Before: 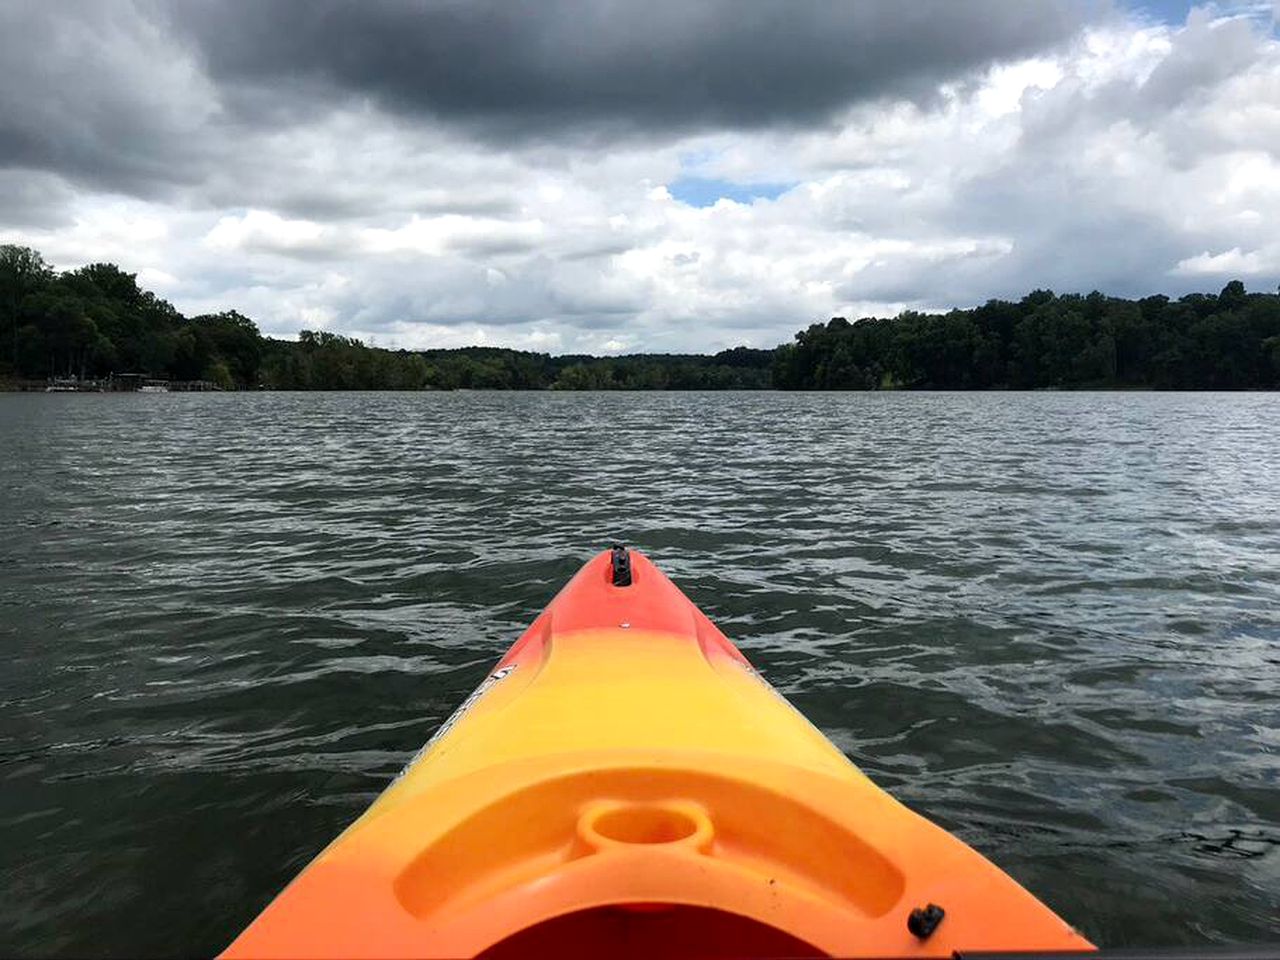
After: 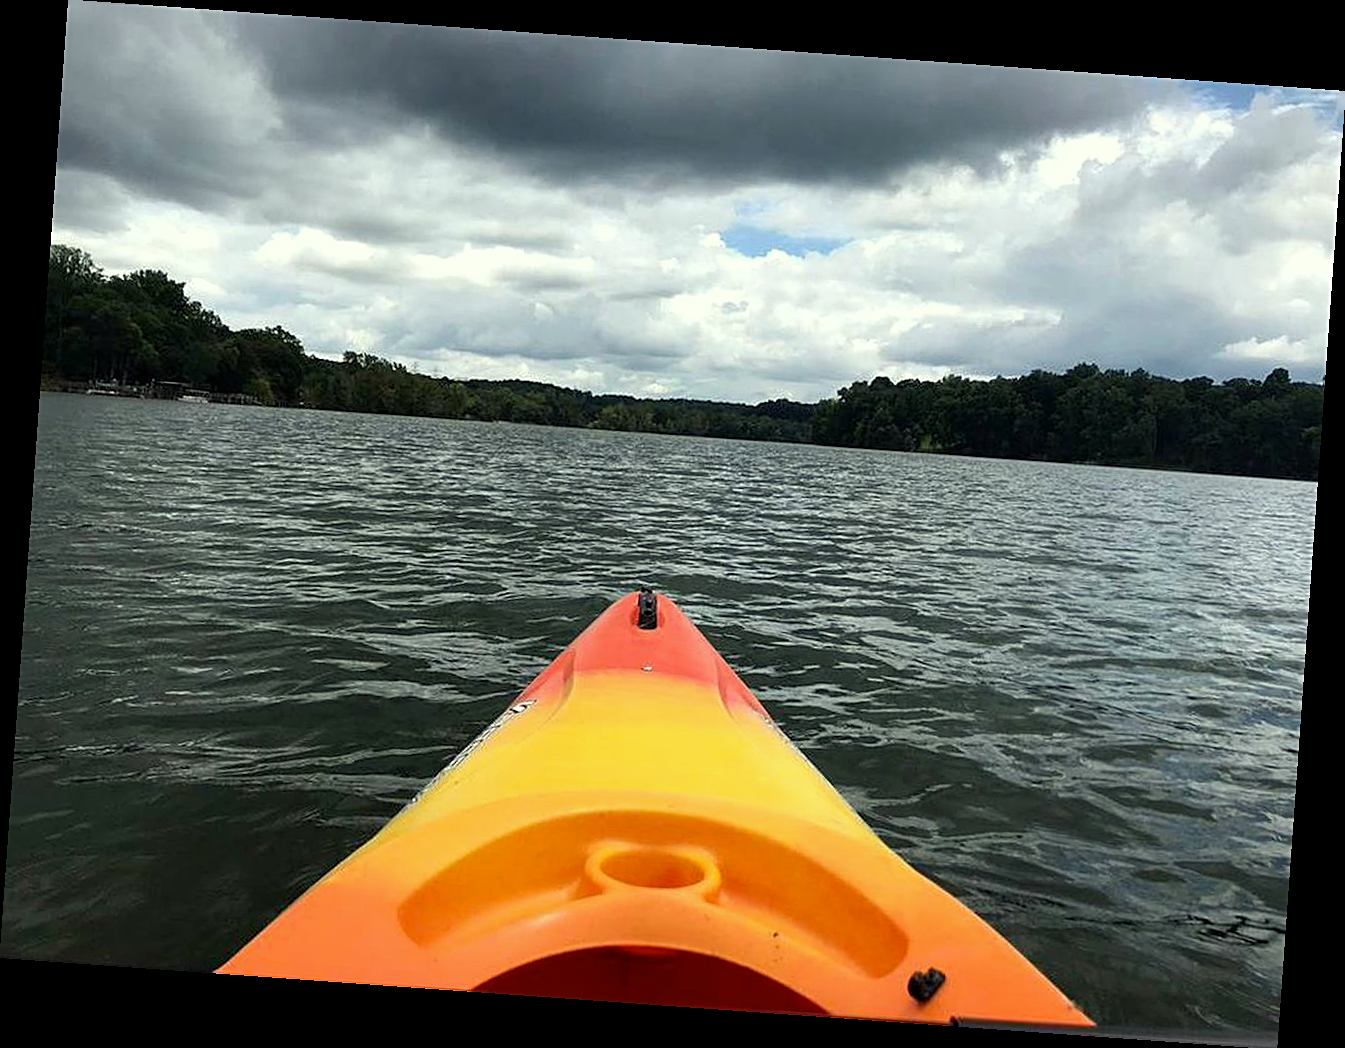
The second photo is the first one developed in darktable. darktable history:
color correction: highlights a* -4.28, highlights b* 6.53
sharpen: on, module defaults
rotate and perspective: rotation 4.1°, automatic cropping off
